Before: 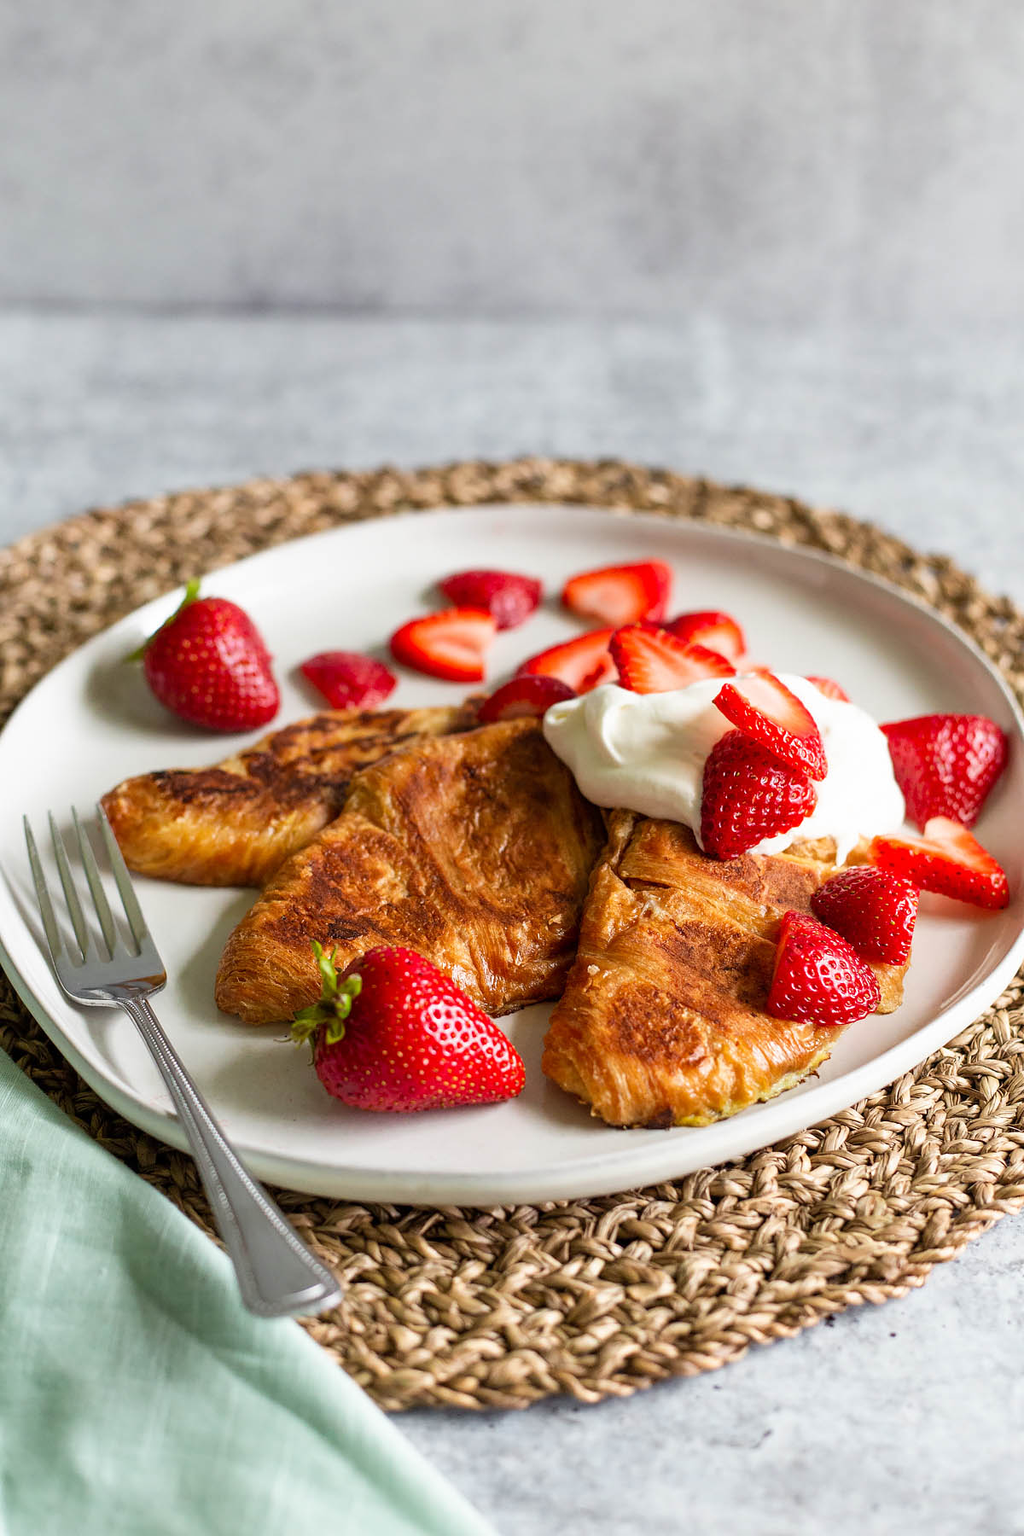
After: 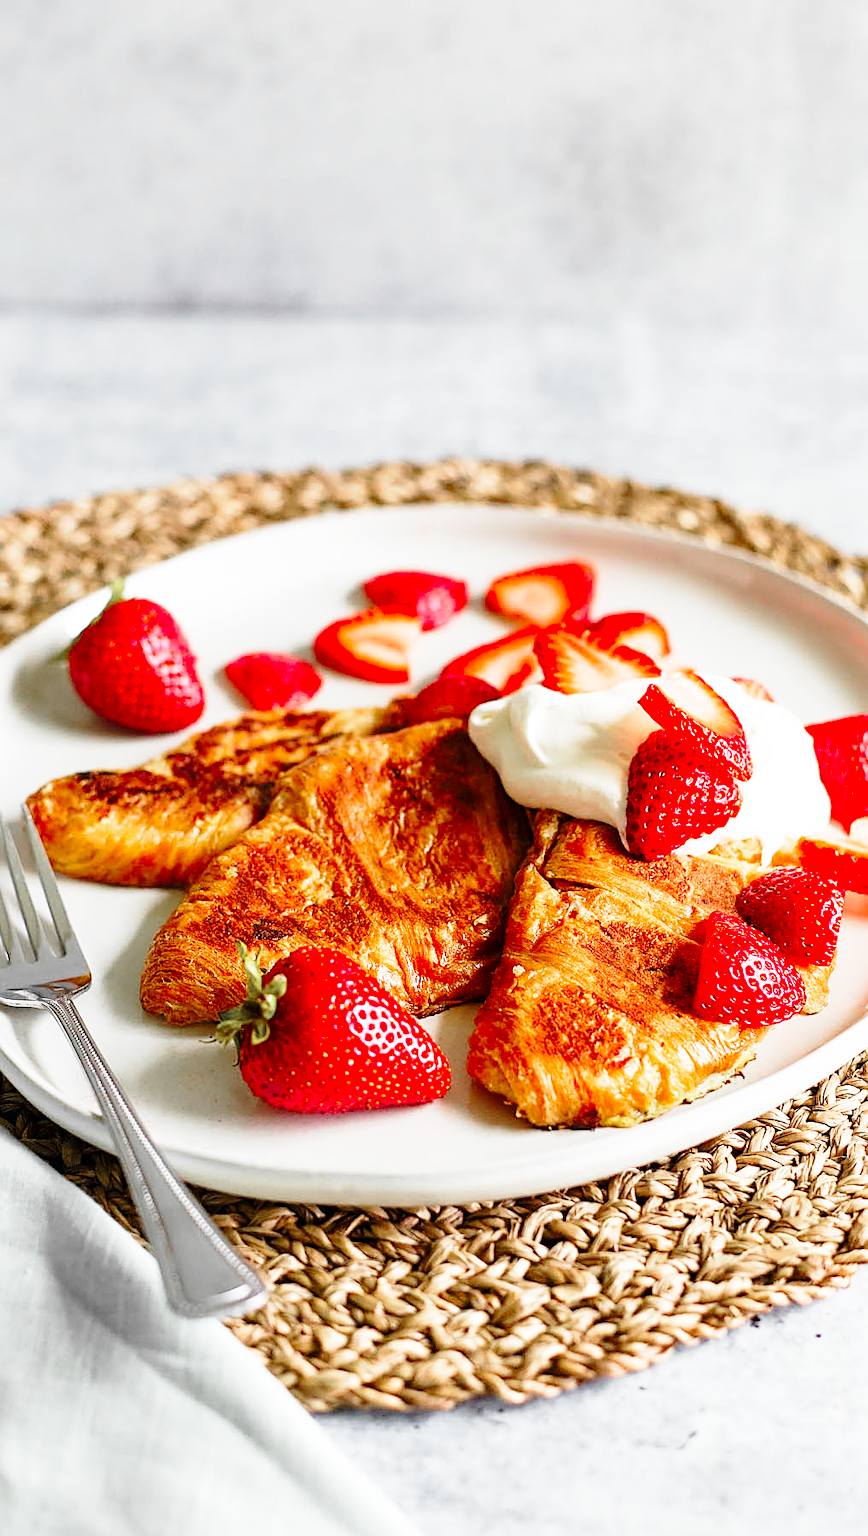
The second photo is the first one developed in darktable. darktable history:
base curve: curves: ch0 [(0, 0) (0.028, 0.03) (0.121, 0.232) (0.46, 0.748) (0.859, 0.968) (1, 1)], preserve colors none
sharpen: on, module defaults
color correction: highlights a* -0.14, highlights b* 0.105
crop: left 7.375%, right 7.846%
color zones: curves: ch1 [(0, 0.679) (0.143, 0.647) (0.286, 0.261) (0.378, -0.011) (0.571, 0.396) (0.714, 0.399) (0.857, 0.406) (1, 0.679)]
